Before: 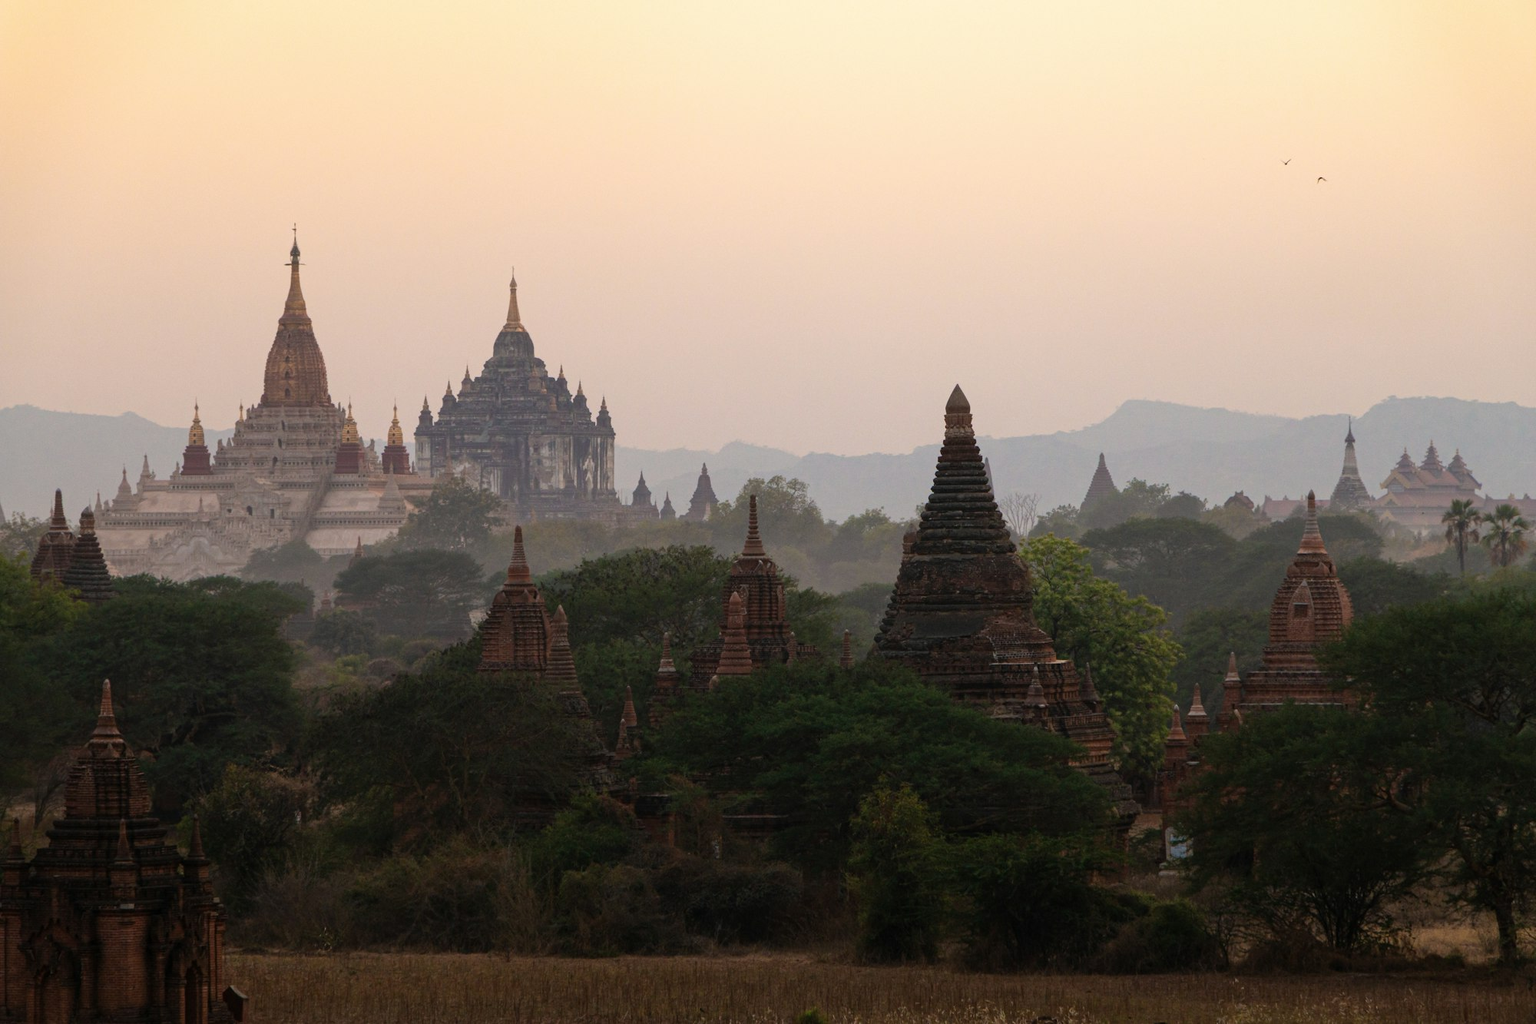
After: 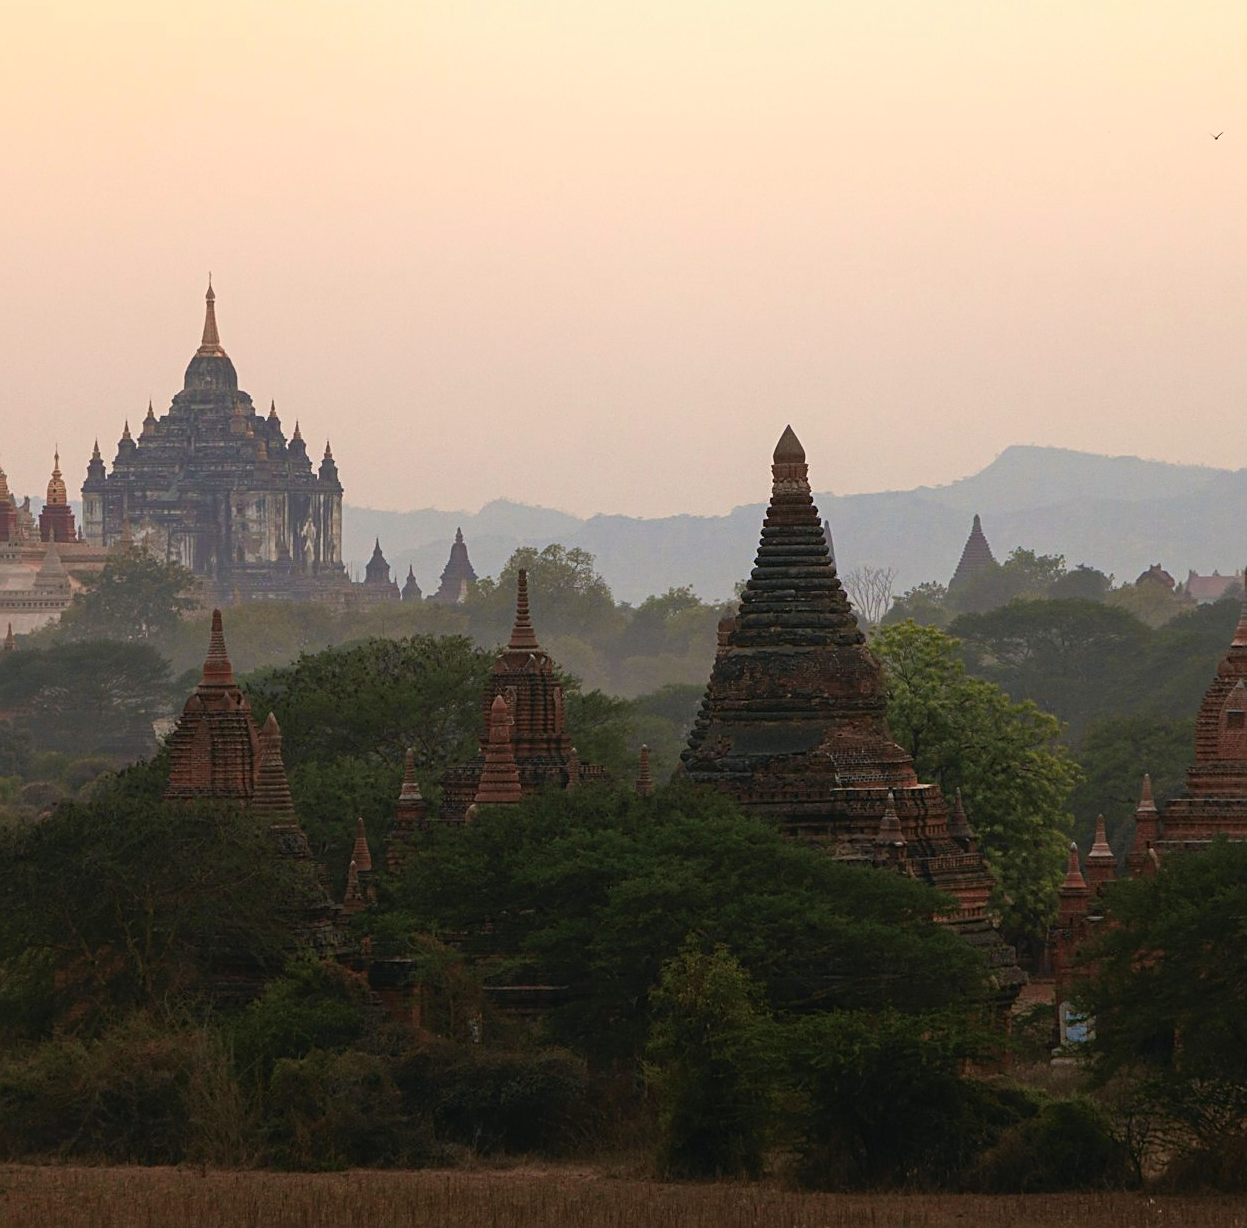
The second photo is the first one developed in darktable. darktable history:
tone curve: curves: ch0 [(0, 0.024) (0.119, 0.146) (0.474, 0.464) (0.718, 0.721) (0.817, 0.839) (1, 0.998)]; ch1 [(0, 0) (0.377, 0.416) (0.439, 0.451) (0.477, 0.477) (0.501, 0.497) (0.538, 0.544) (0.58, 0.602) (0.664, 0.676) (0.783, 0.804) (1, 1)]; ch2 [(0, 0) (0.38, 0.405) (0.463, 0.456) (0.498, 0.497) (0.524, 0.535) (0.578, 0.576) (0.648, 0.665) (1, 1)], color space Lab, independent channels, preserve colors none
crop and rotate: left 22.918%, top 5.629%, right 14.711%, bottom 2.247%
sharpen: on, module defaults
local contrast: mode bilateral grid, contrast 20, coarseness 50, detail 102%, midtone range 0.2
